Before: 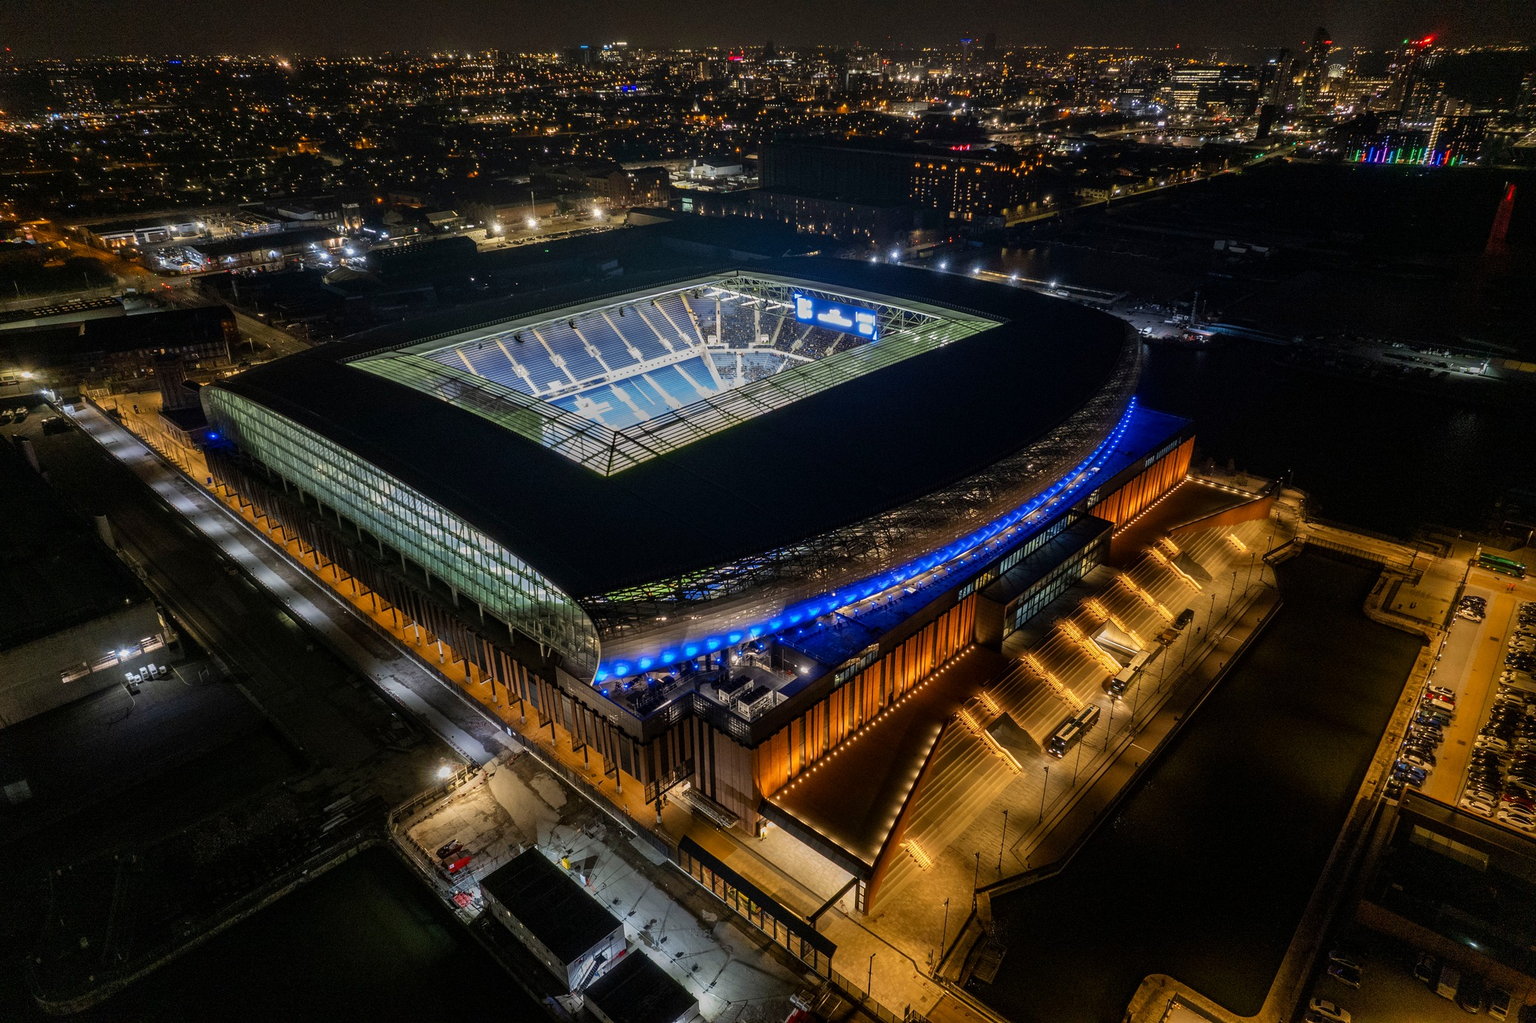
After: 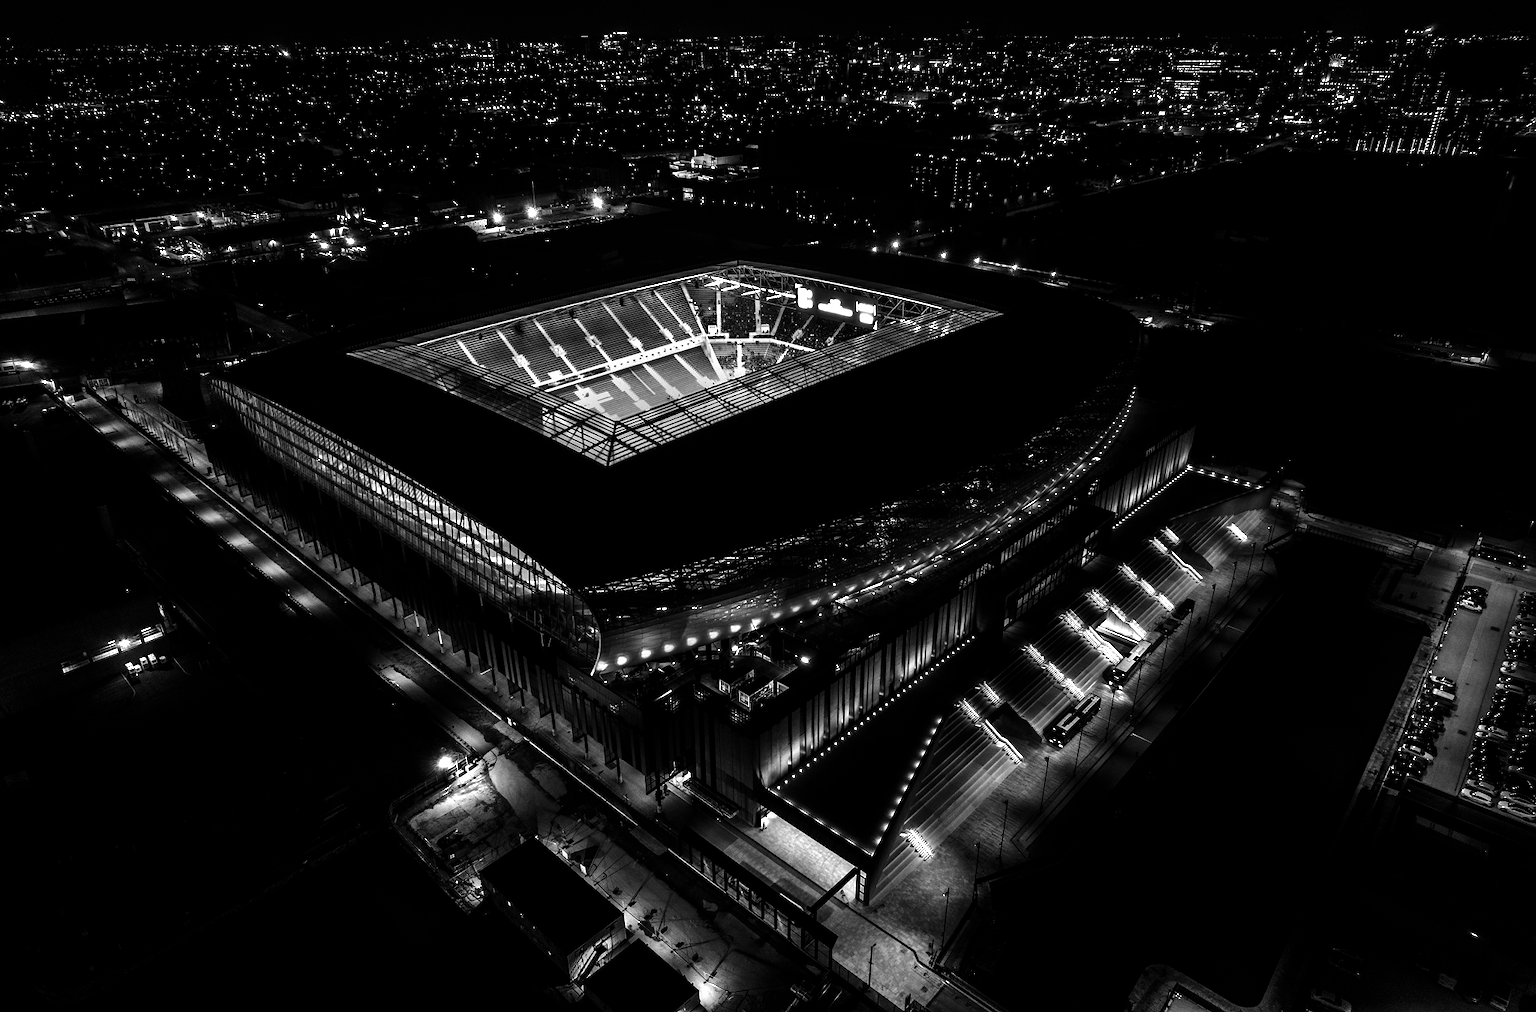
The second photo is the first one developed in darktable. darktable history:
tone equalizer: -8 EV -1.08 EV, -7 EV -1.01 EV, -6 EV -0.867 EV, -5 EV -0.578 EV, -3 EV 0.578 EV, -2 EV 0.867 EV, -1 EV 1.01 EV, +0 EV 1.08 EV, edges refinement/feathering 500, mask exposure compensation -1.57 EV, preserve details no
contrast brightness saturation: contrast -0.03, brightness -0.59, saturation -1
crop: top 1.049%, right 0.001%
